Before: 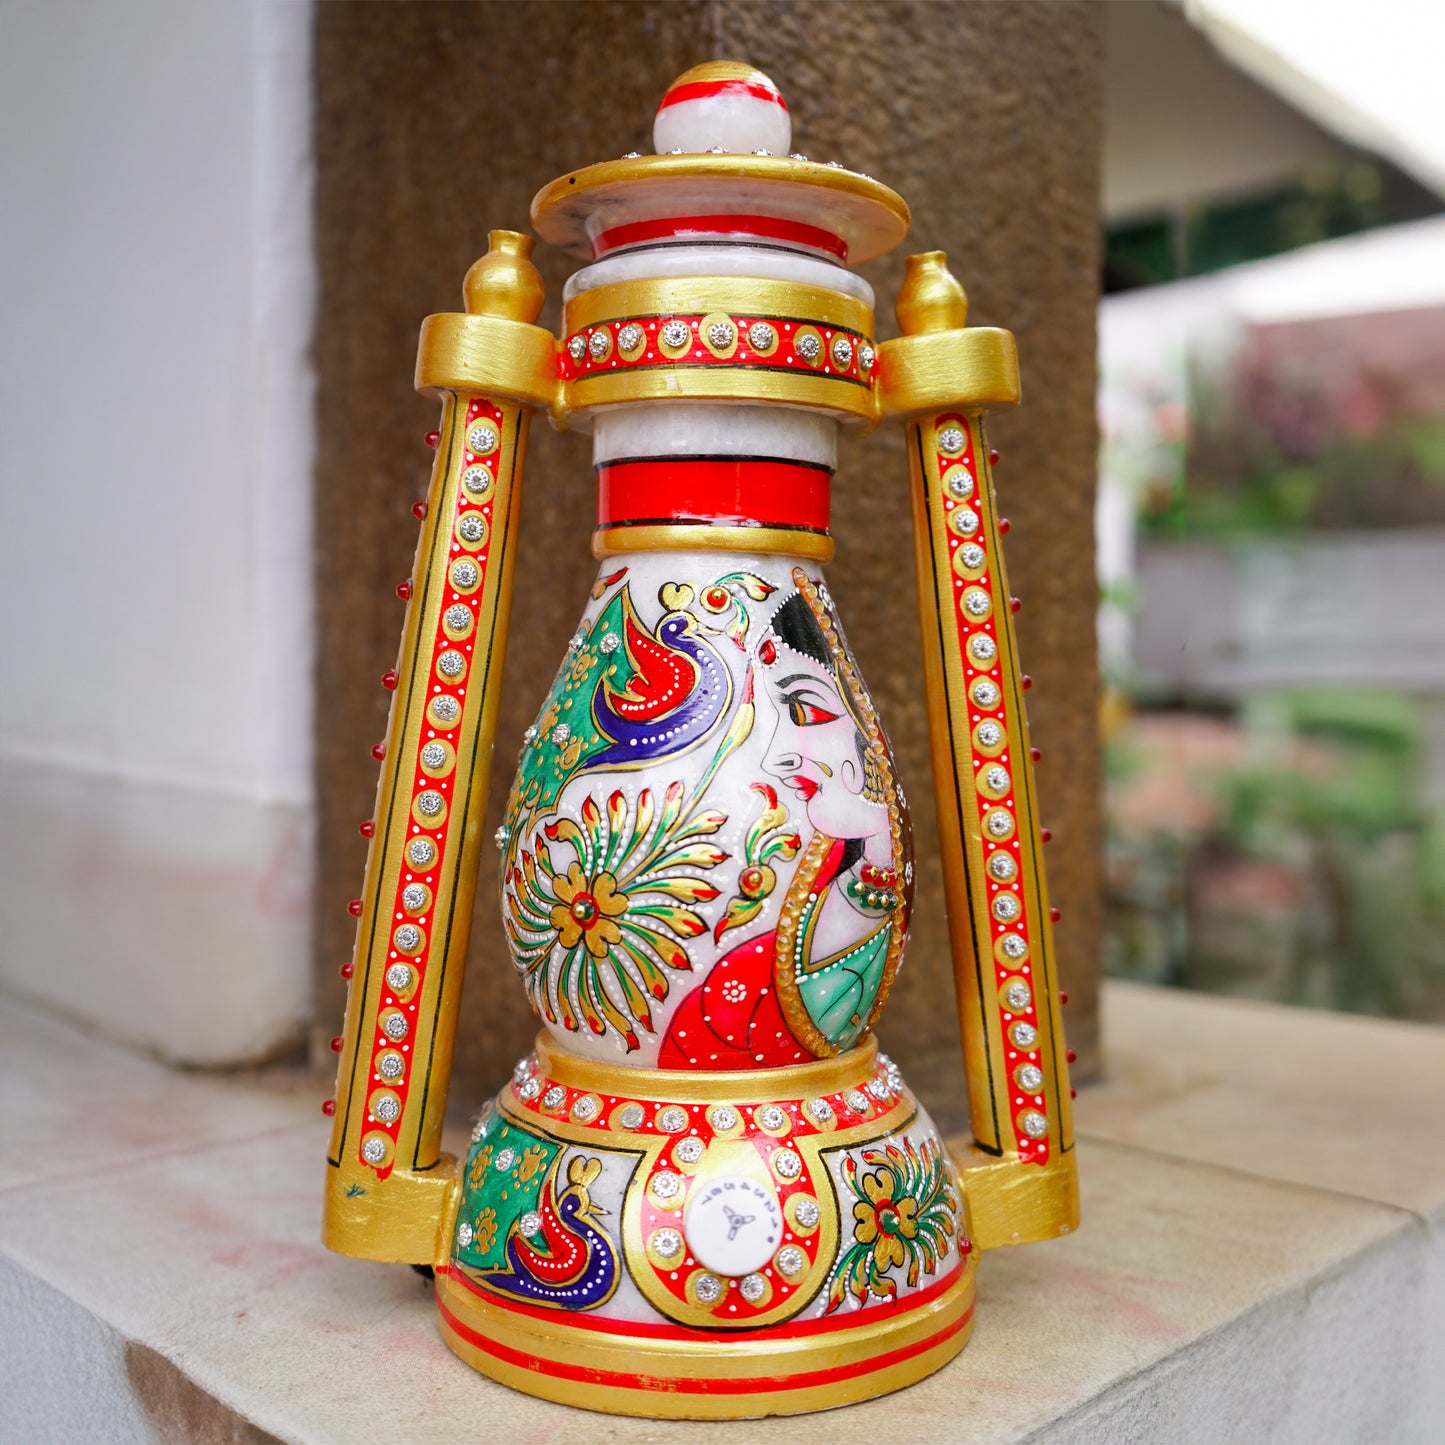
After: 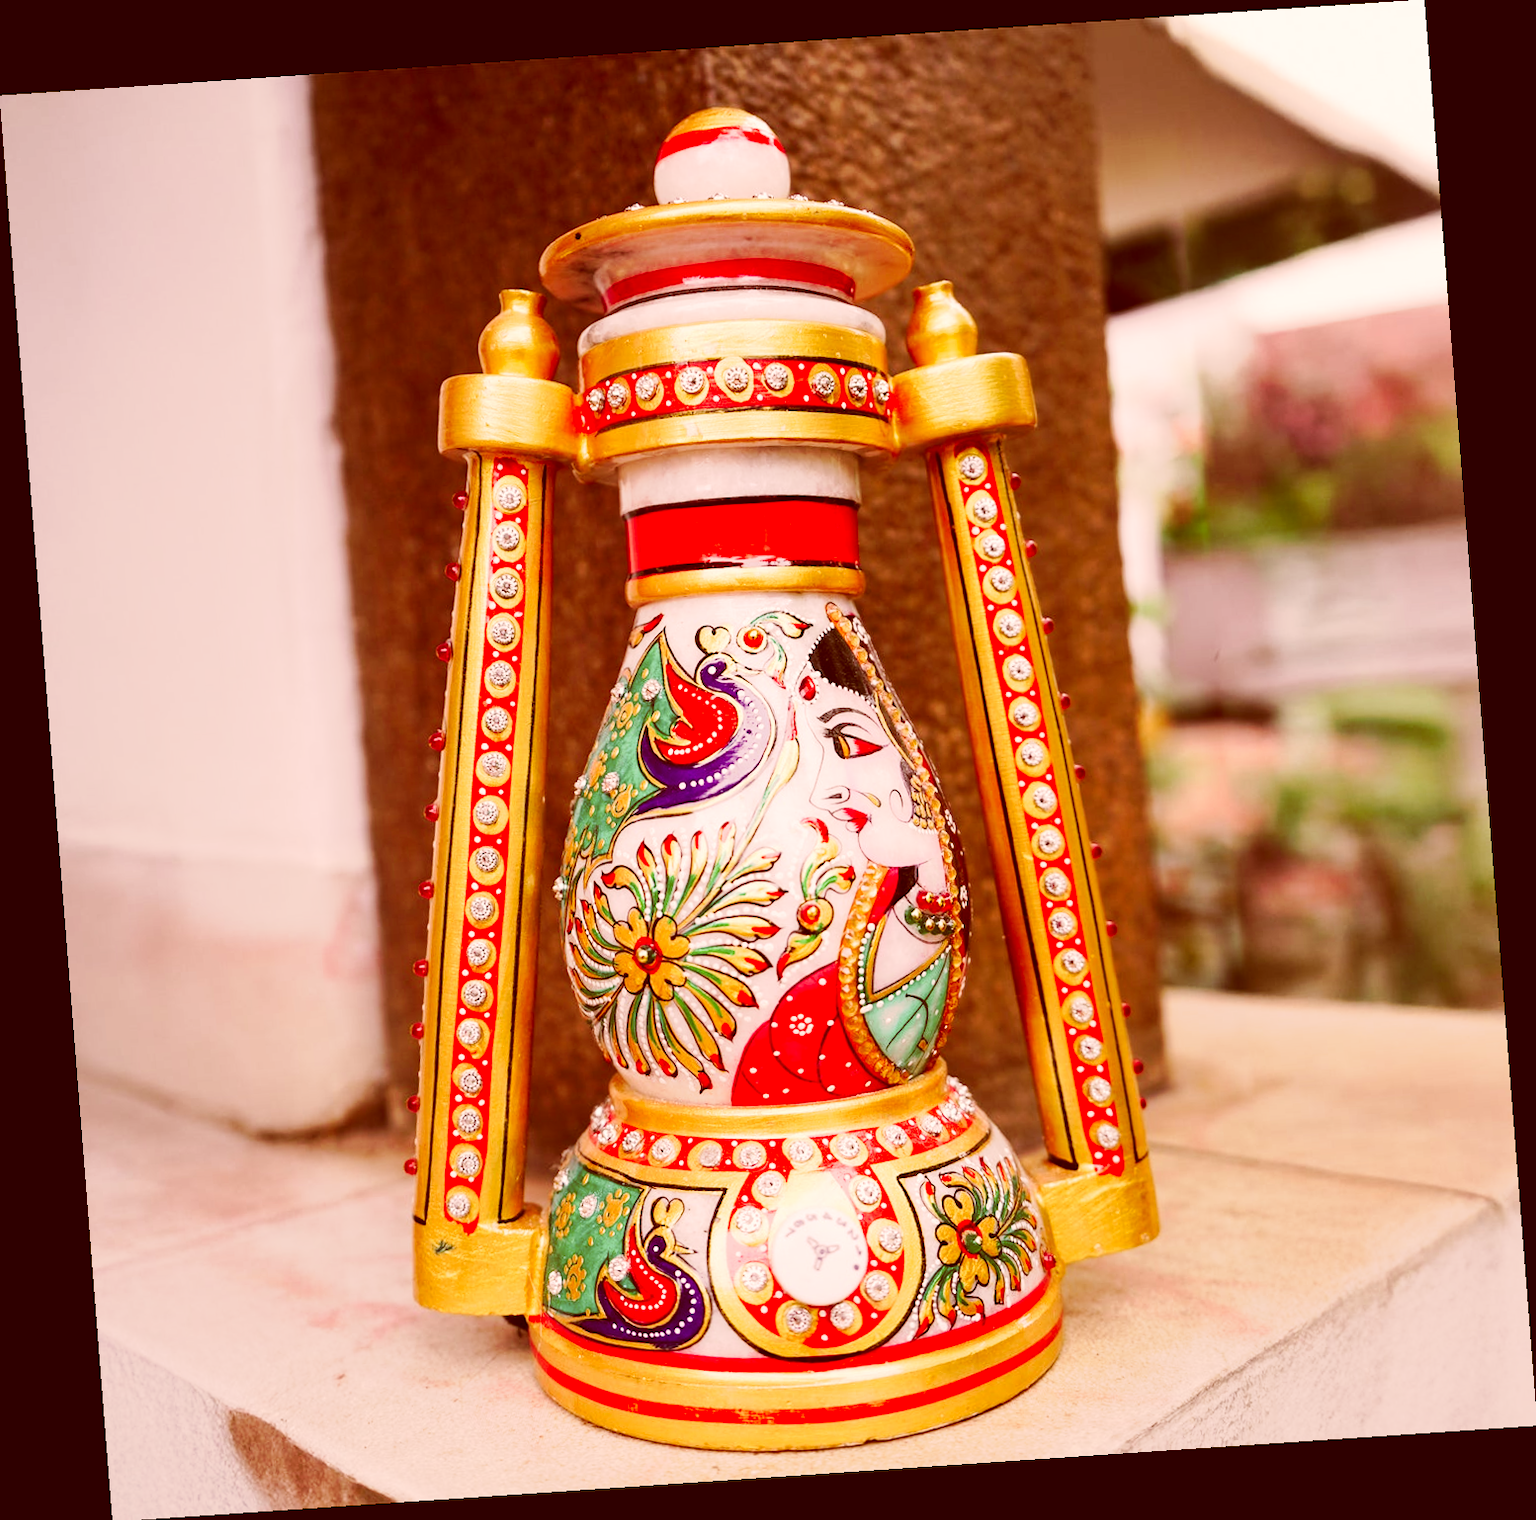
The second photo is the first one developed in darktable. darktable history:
tone curve: curves: ch0 [(0, 0) (0.003, 0.045) (0.011, 0.054) (0.025, 0.069) (0.044, 0.083) (0.069, 0.101) (0.1, 0.119) (0.136, 0.146) (0.177, 0.177) (0.224, 0.221) (0.277, 0.277) (0.335, 0.362) (0.399, 0.452) (0.468, 0.571) (0.543, 0.666) (0.623, 0.758) (0.709, 0.853) (0.801, 0.896) (0.898, 0.945) (1, 1)], preserve colors none
rotate and perspective: rotation -4.2°, shear 0.006, automatic cropping off
color correction: highlights a* 9.03, highlights b* 8.71, shadows a* 40, shadows b* 40, saturation 0.8
